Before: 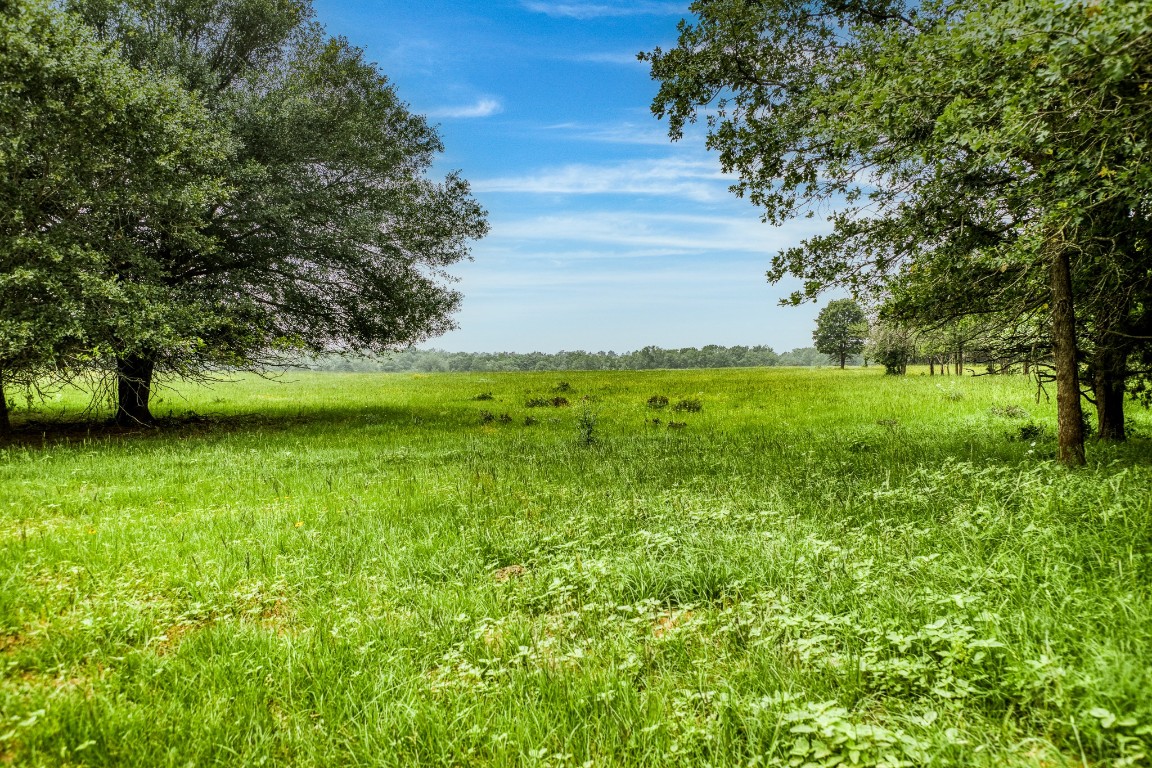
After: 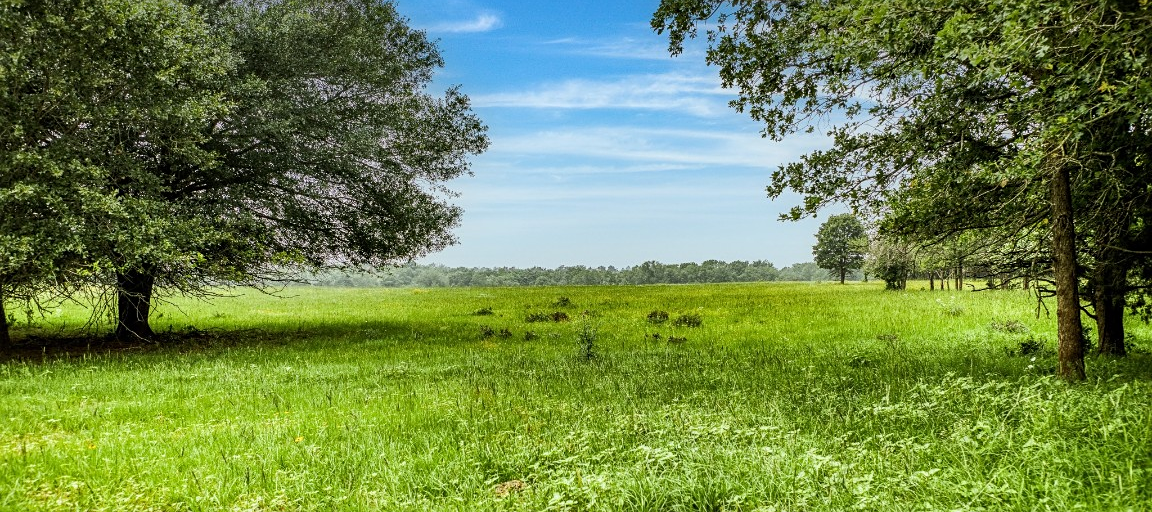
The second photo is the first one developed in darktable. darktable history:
crop: top 11.166%, bottom 22.168%
sharpen: amount 0.2
